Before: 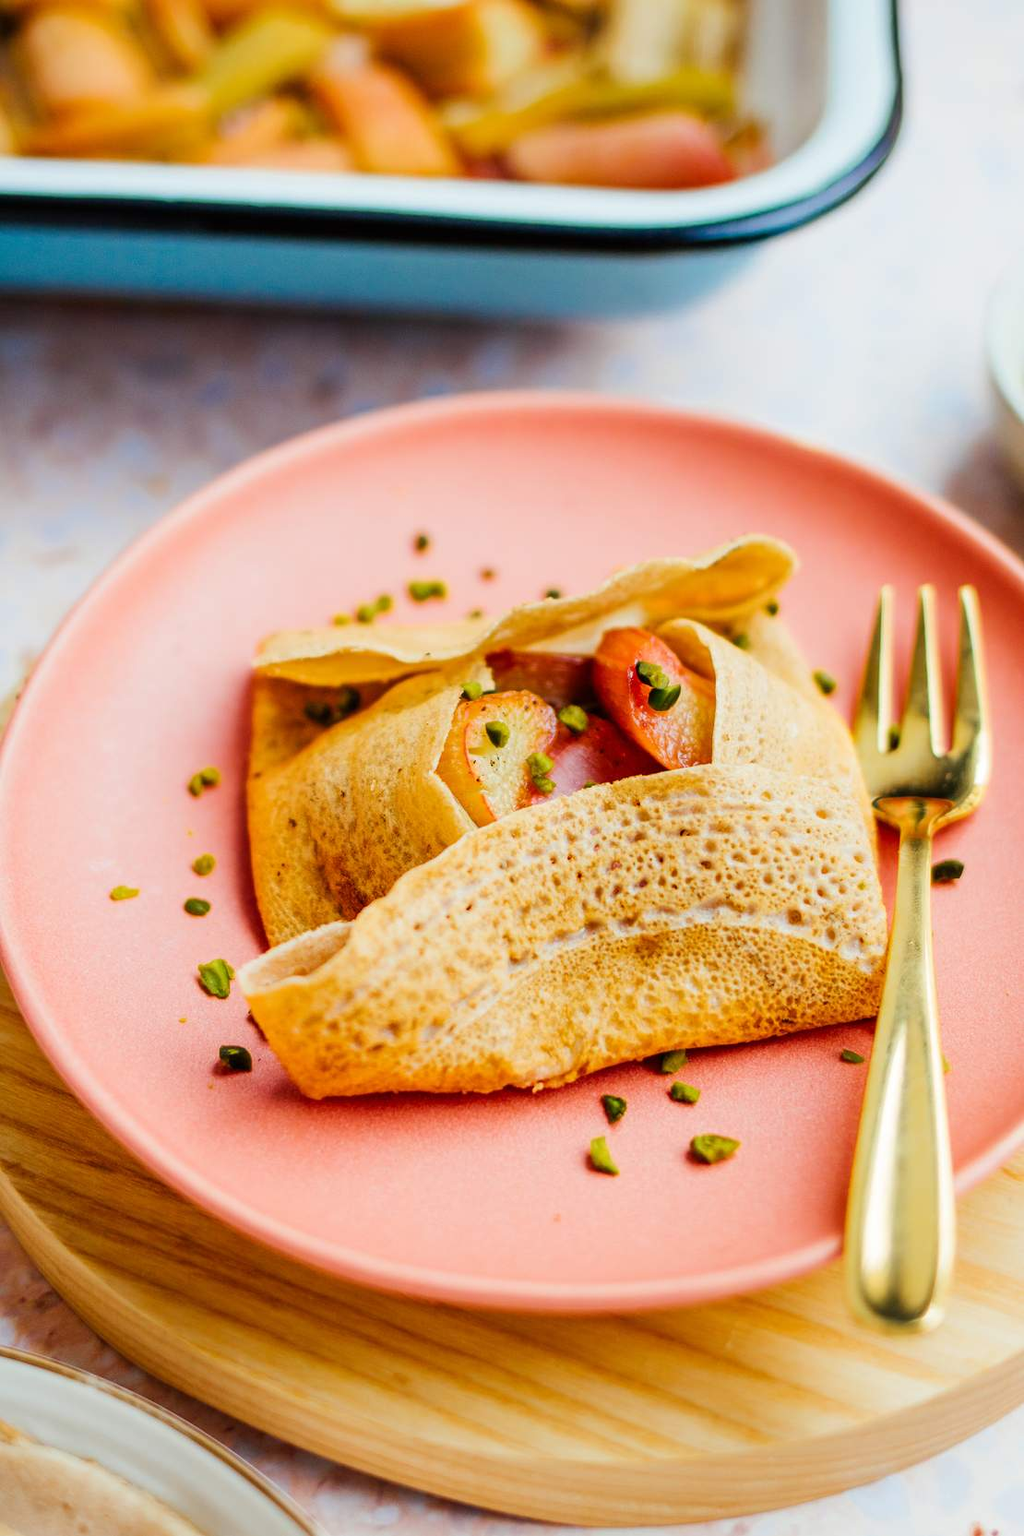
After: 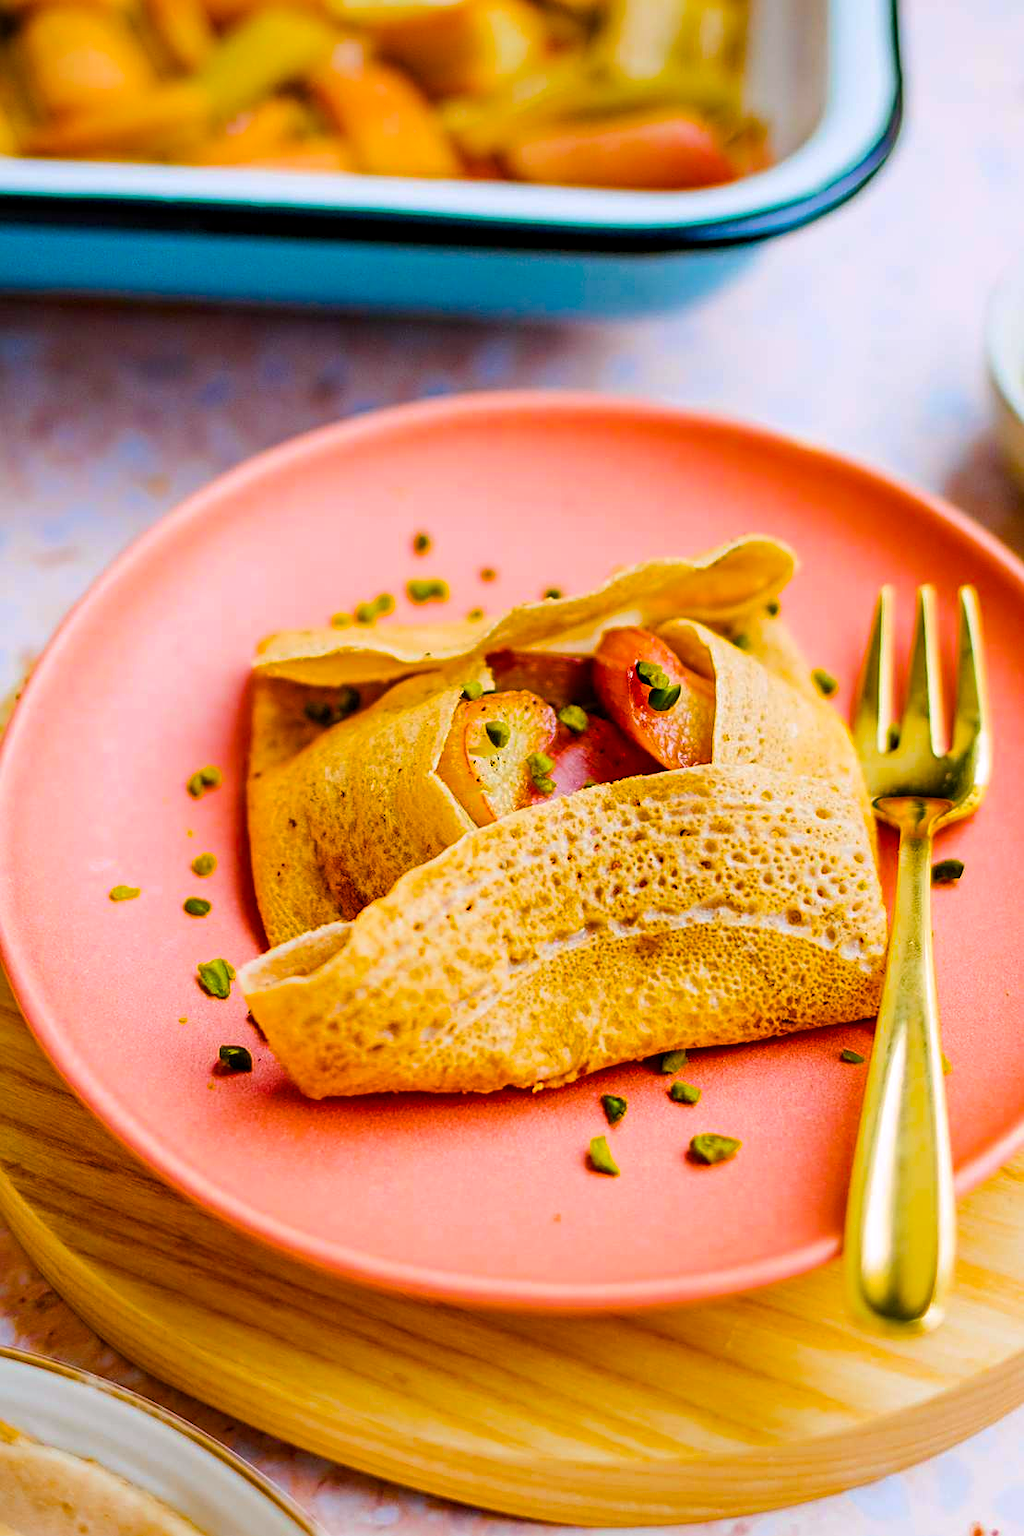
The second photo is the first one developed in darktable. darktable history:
sharpen: on, module defaults
haze removal: strength 0.289, distance 0.247, compatibility mode true, adaptive false
color balance rgb: highlights gain › chroma 2.047%, highlights gain › hue 294.03°, perceptual saturation grading › global saturation 29.975%, global vibrance 20%
